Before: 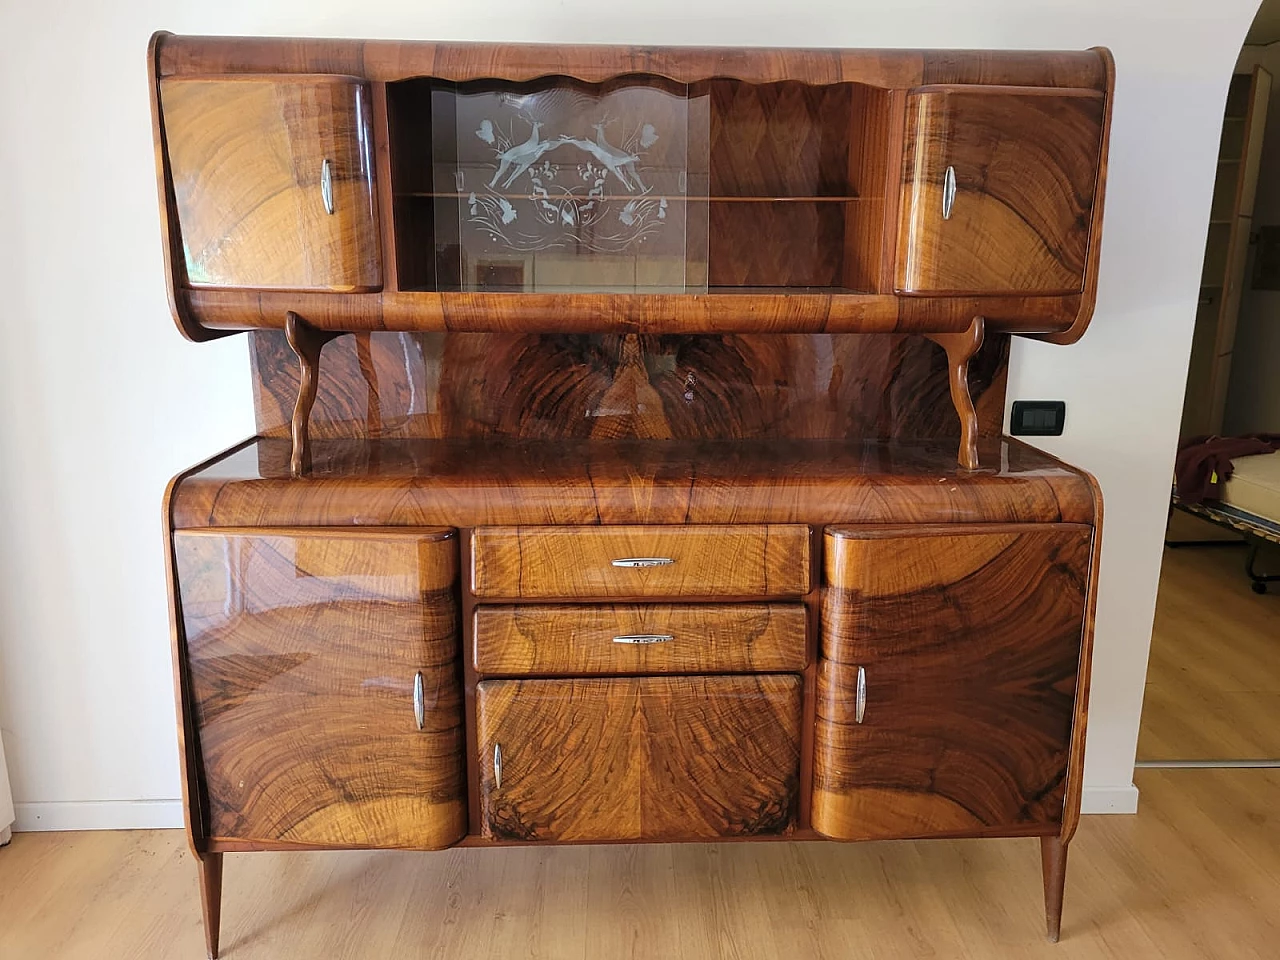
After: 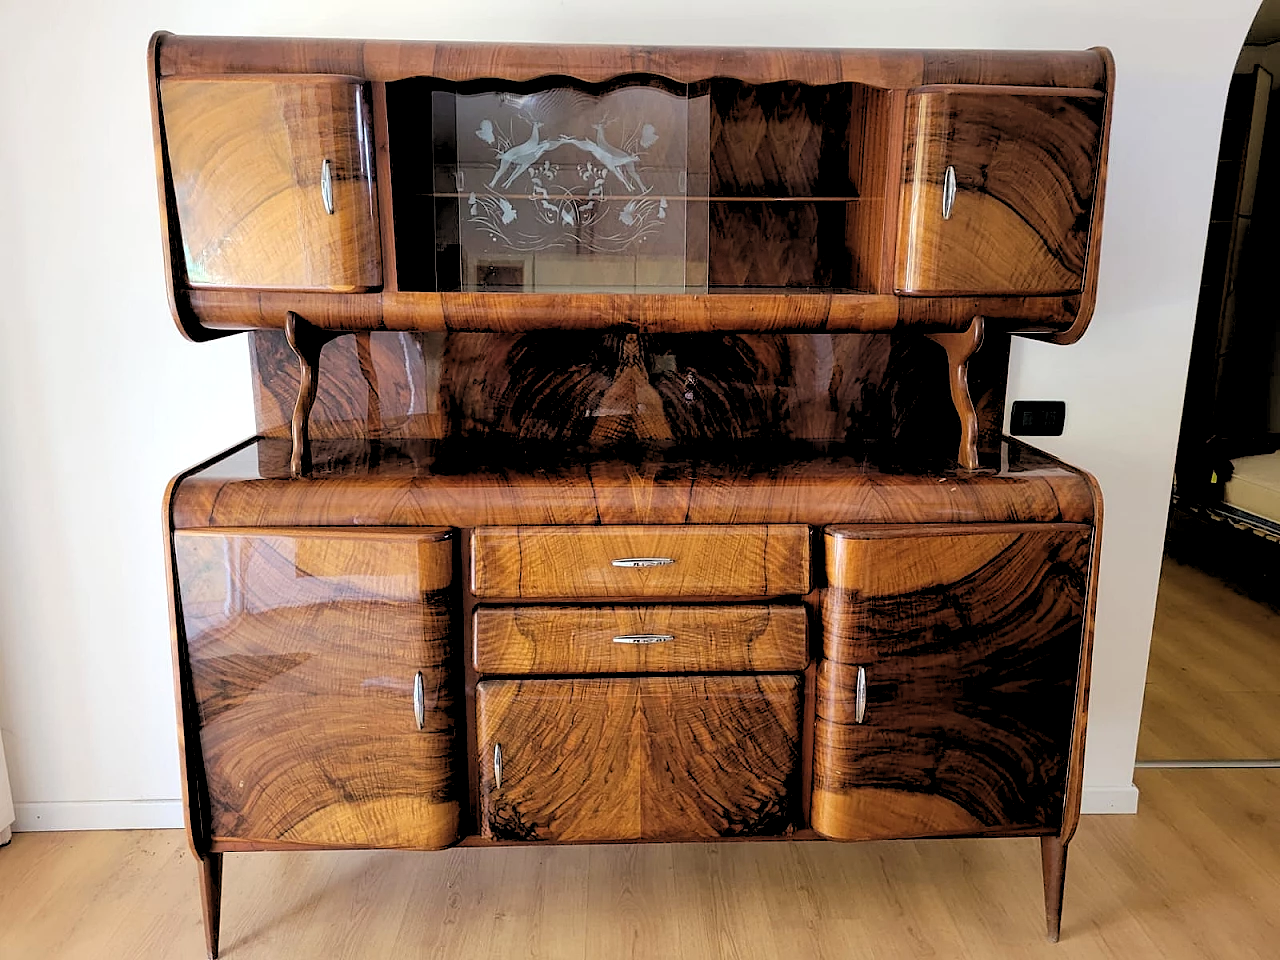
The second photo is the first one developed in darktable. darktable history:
rgb levels: levels [[0.029, 0.461, 0.922], [0, 0.5, 1], [0, 0.5, 1]]
